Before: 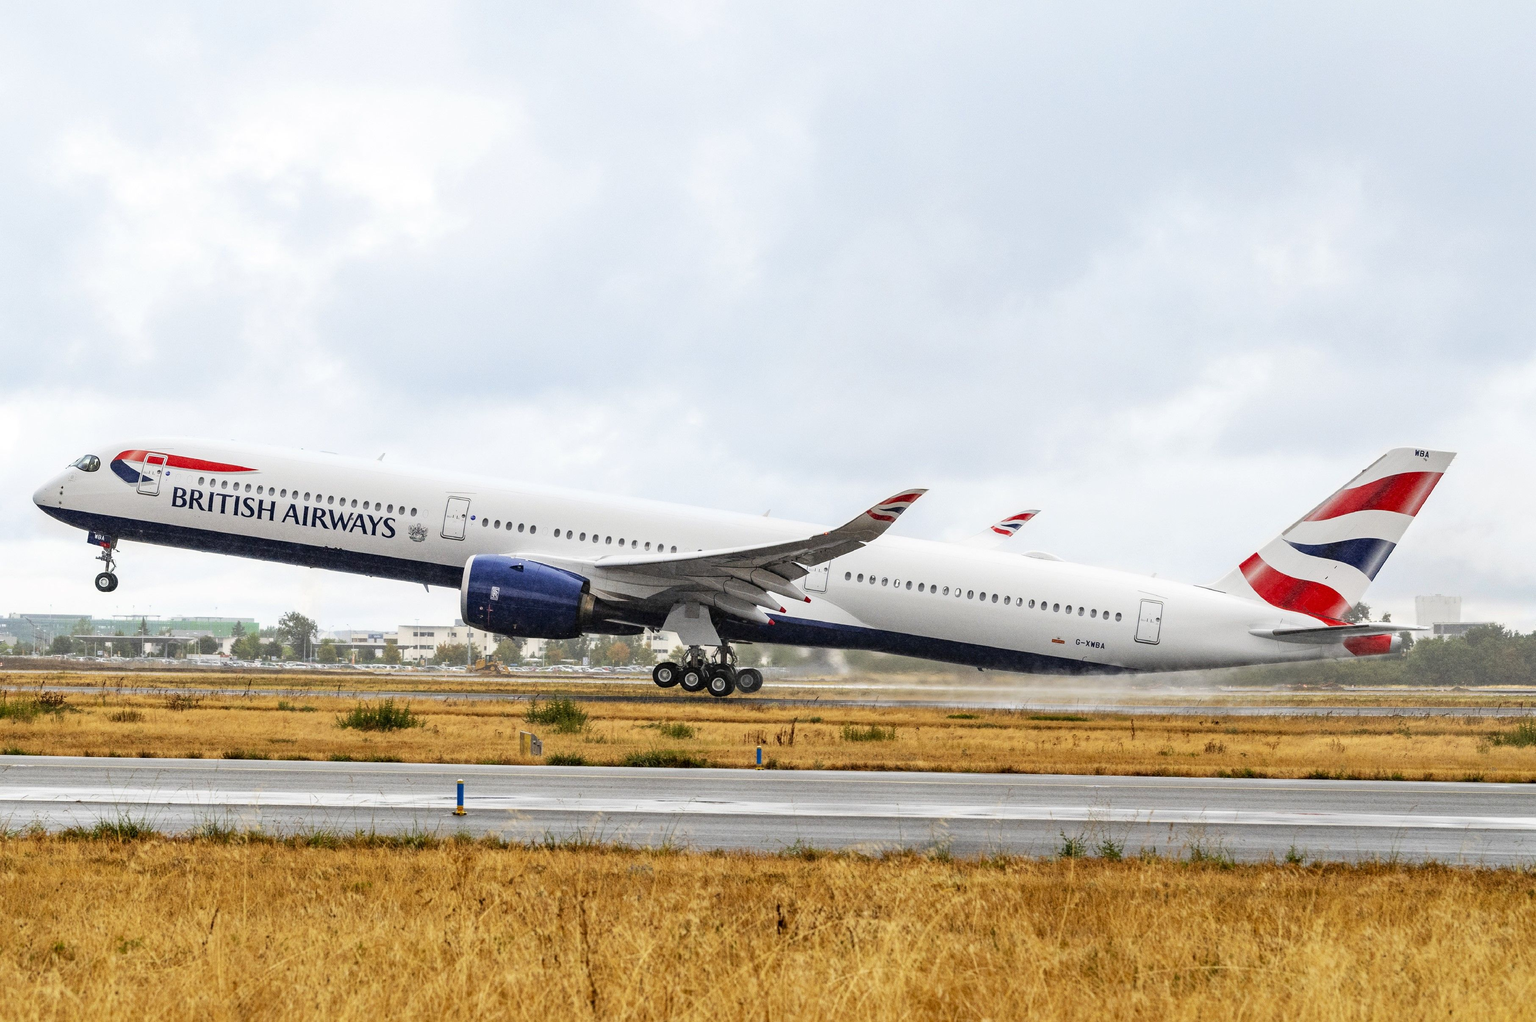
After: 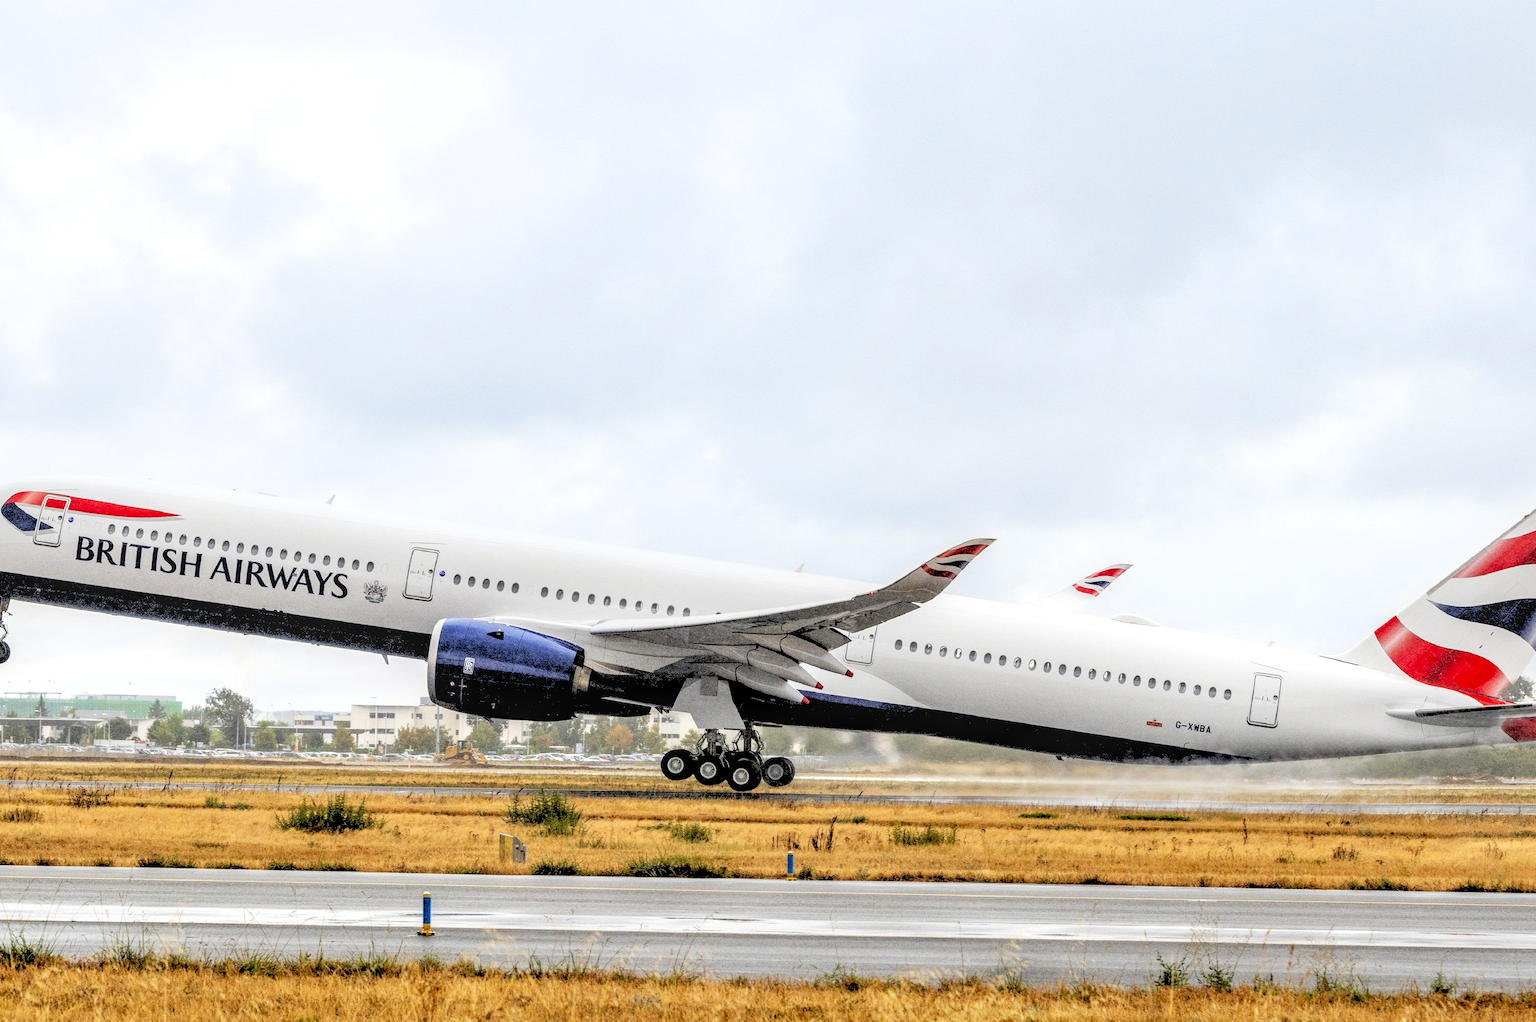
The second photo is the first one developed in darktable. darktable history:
rgb levels: levels [[0.027, 0.429, 0.996], [0, 0.5, 1], [0, 0.5, 1]]
exposure: exposure 0.014 EV, compensate highlight preservation false
crop and rotate: left 7.196%, top 4.574%, right 10.605%, bottom 13.178%
local contrast: detail 130%
